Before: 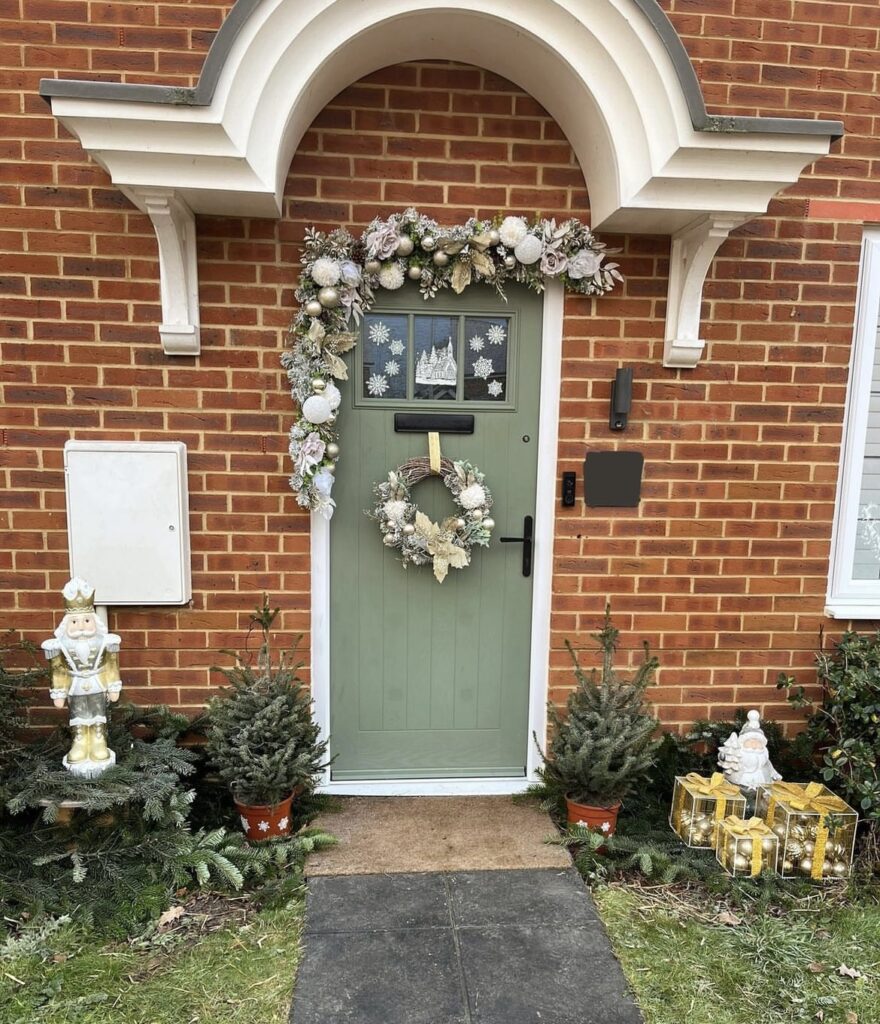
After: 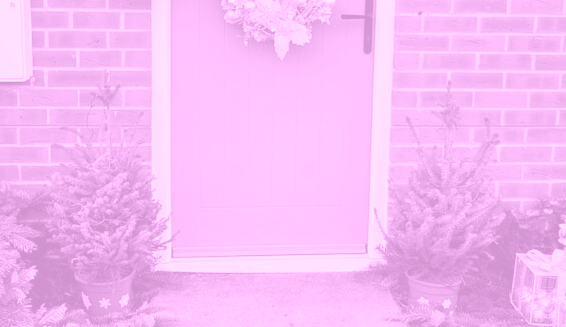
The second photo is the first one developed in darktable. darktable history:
colorize: hue 331.2°, saturation 75%, source mix 30.28%, lightness 70.52%, version 1
color zones: curves: ch1 [(0, 0.513) (0.143, 0.524) (0.286, 0.511) (0.429, 0.506) (0.571, 0.503) (0.714, 0.503) (0.857, 0.508) (1, 0.513)]
crop: left 18.091%, top 51.13%, right 17.525%, bottom 16.85%
